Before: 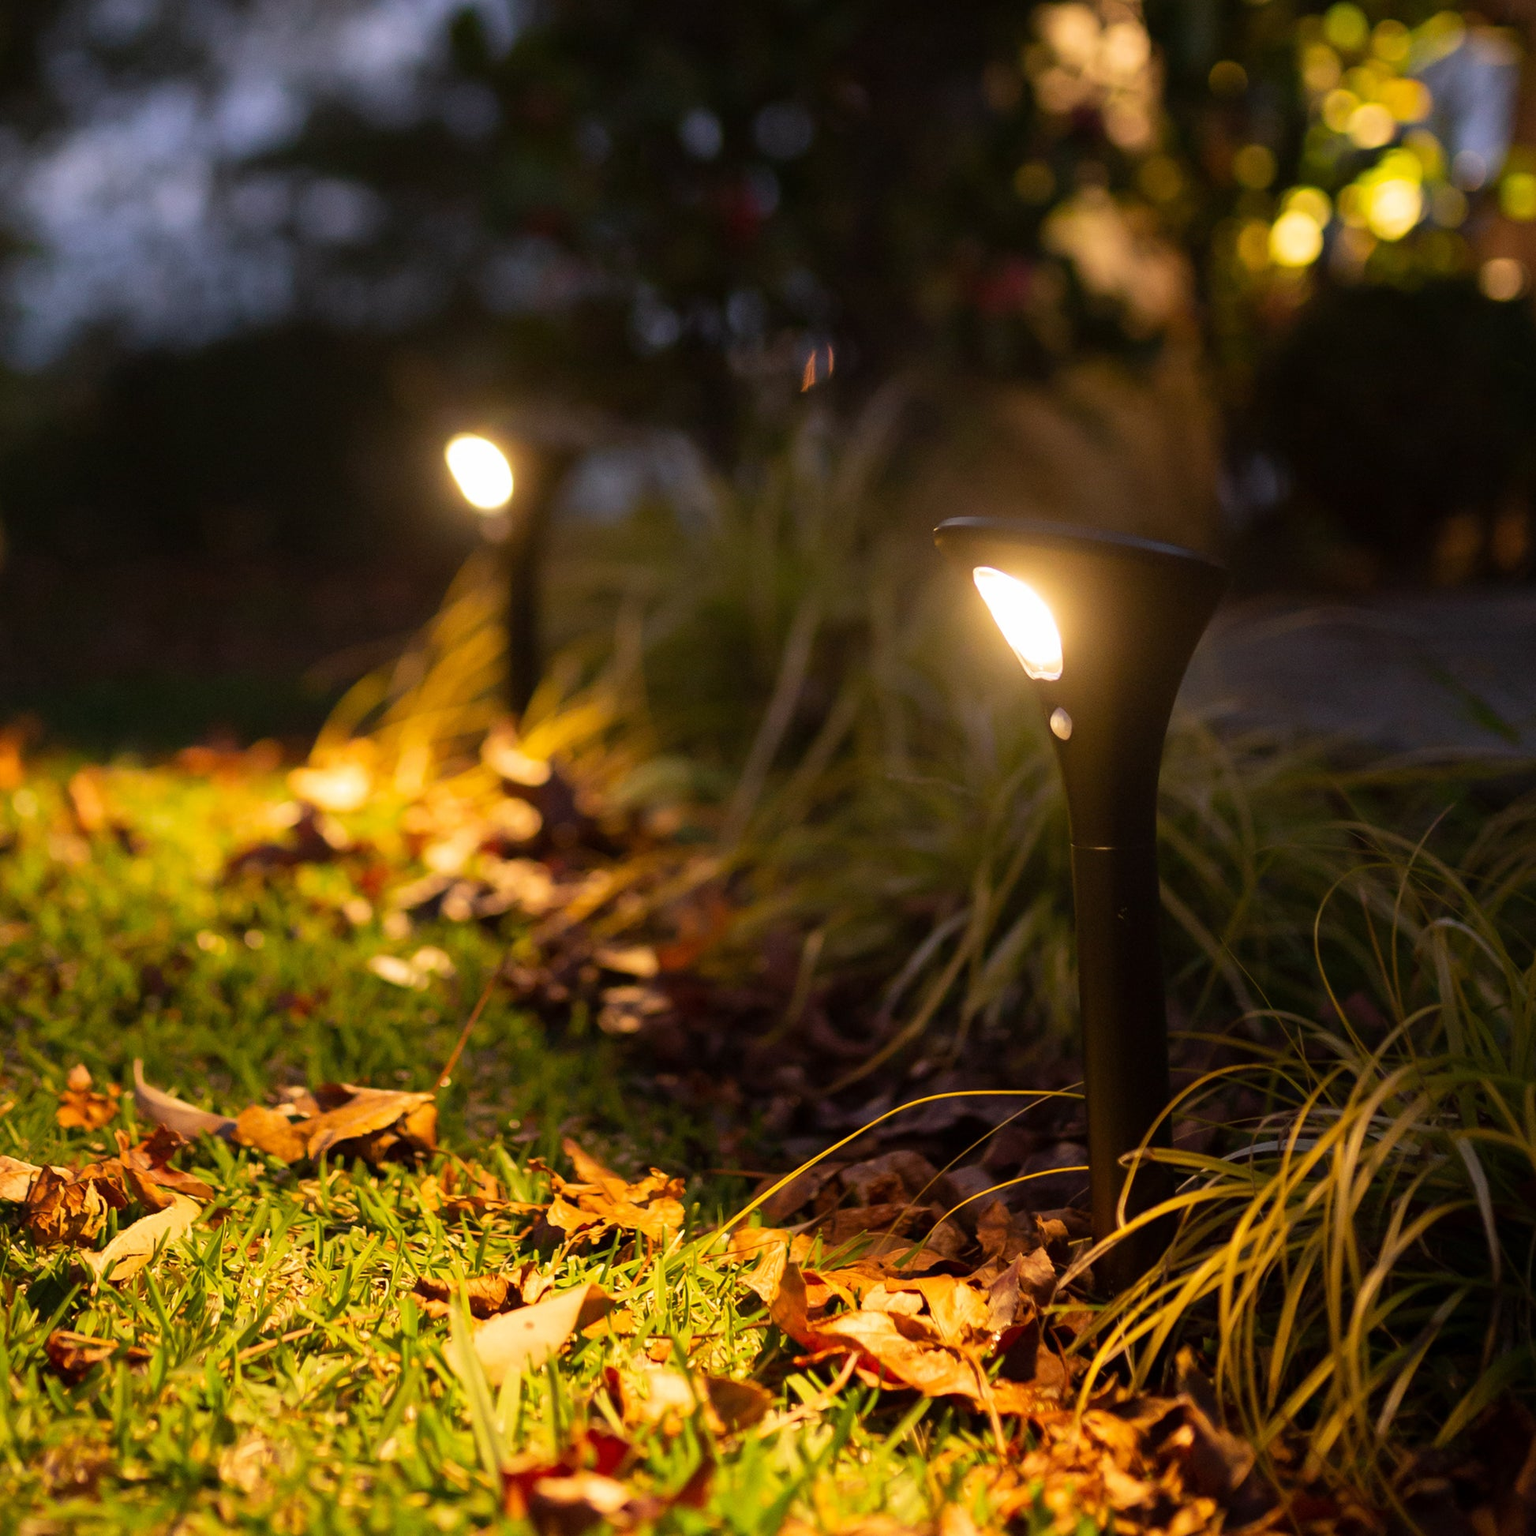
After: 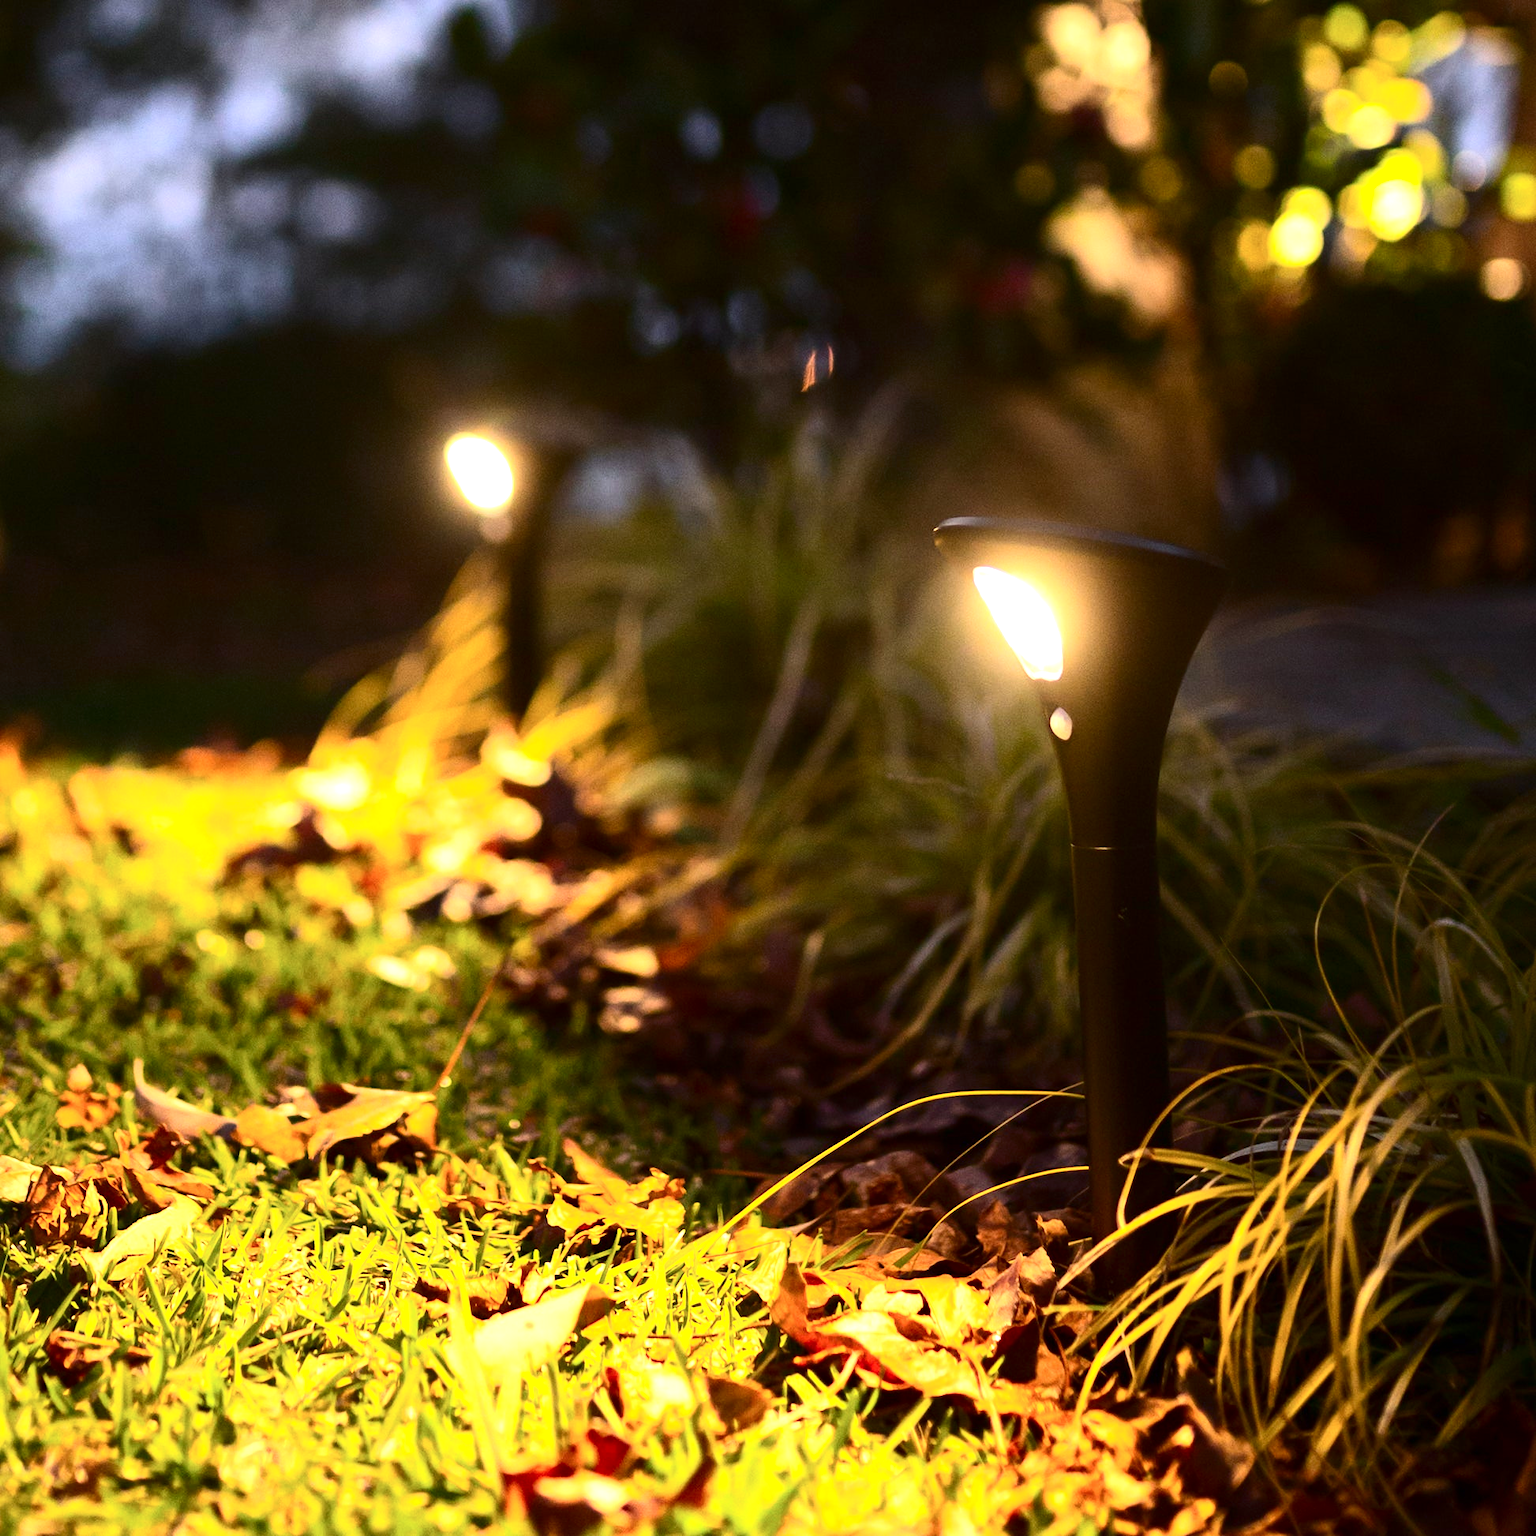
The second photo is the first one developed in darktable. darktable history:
exposure: black level correction 0, exposure 0.95 EV, compensate exposure bias true, compensate highlight preservation false
white balance: red 0.982, blue 1.018
contrast brightness saturation: contrast 0.28
